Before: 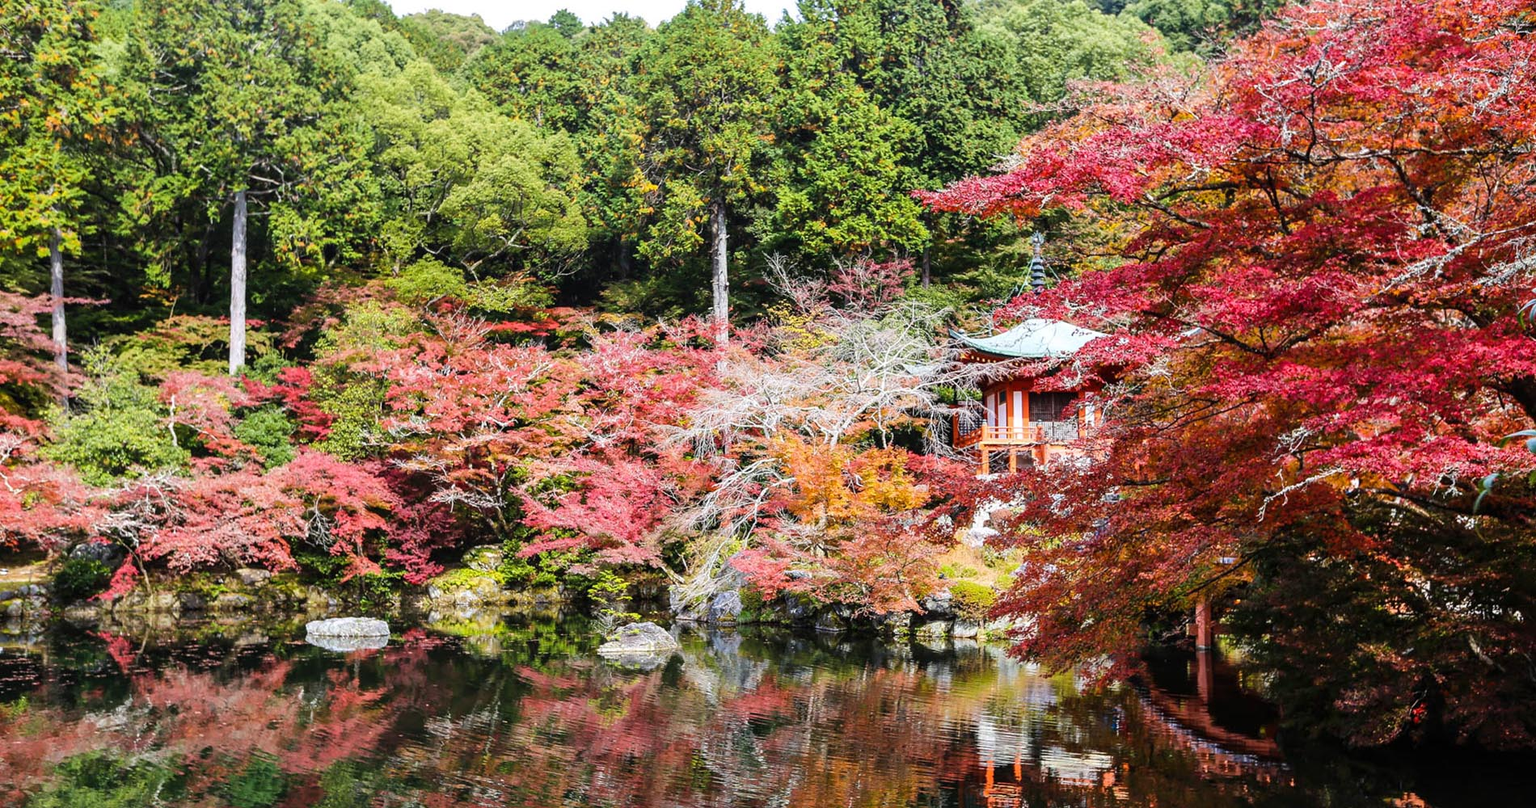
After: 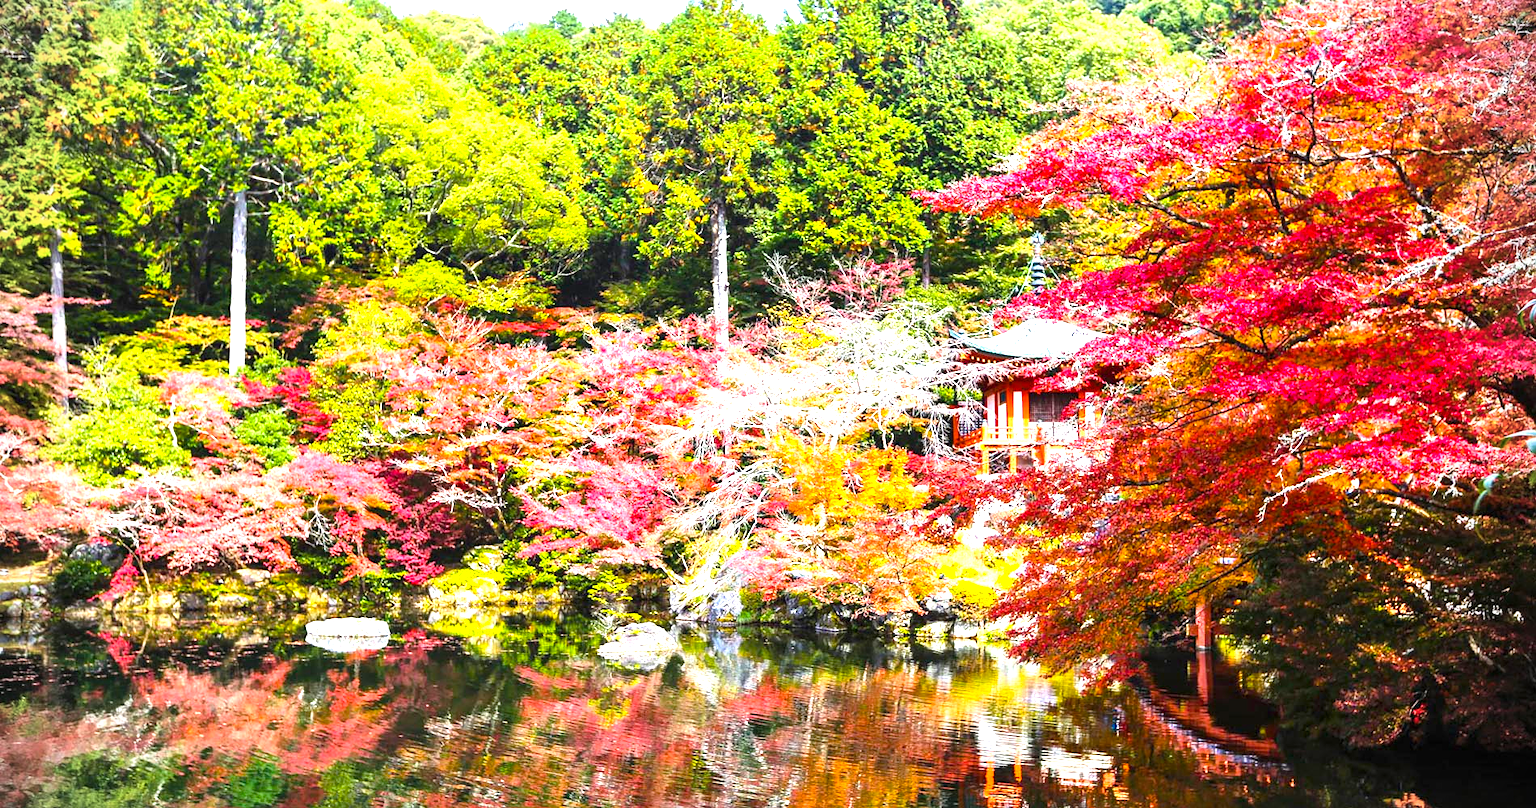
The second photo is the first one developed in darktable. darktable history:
exposure: black level correction 0, exposure 1.392 EV, compensate highlight preservation false
color balance rgb: power › hue 329.02°, perceptual saturation grading › global saturation 31.303%, global vibrance 20%
vignetting: fall-off start 87.67%, fall-off radius 24.46%, unbound false
